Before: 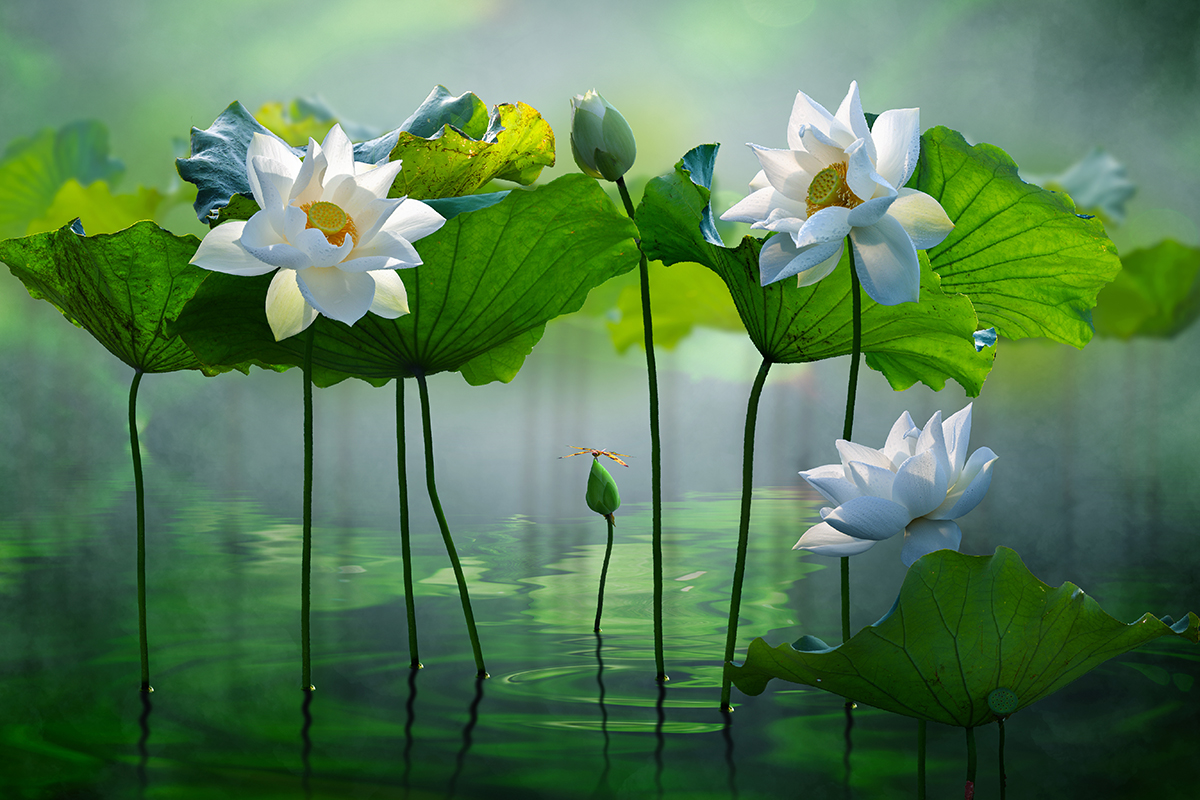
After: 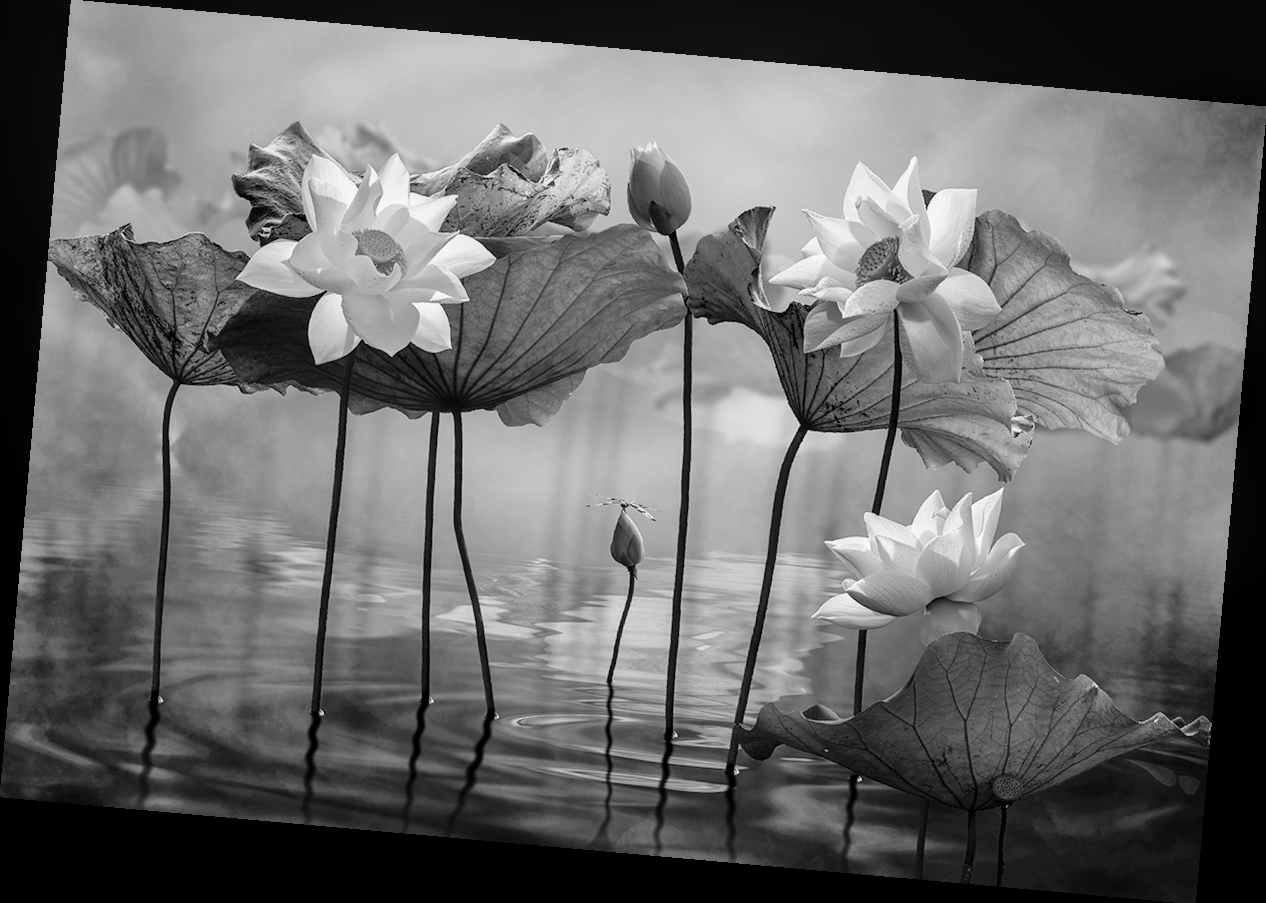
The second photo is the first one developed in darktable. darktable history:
tone curve: curves: ch0 [(0, 0) (0.135, 0.09) (0.326, 0.386) (0.489, 0.573) (0.663, 0.749) (0.854, 0.897) (1, 0.974)]; ch1 [(0, 0) (0.366, 0.367) (0.475, 0.453) (0.494, 0.493) (0.504, 0.497) (0.544, 0.569) (0.562, 0.605) (0.622, 0.694) (1, 1)]; ch2 [(0, 0) (0.333, 0.346) (0.375, 0.375) (0.424, 0.43) (0.476, 0.492) (0.502, 0.503) (0.533, 0.534) (0.572, 0.603) (0.605, 0.656) (0.641, 0.709) (1, 1)], color space Lab, independent channels, preserve colors none
monochrome: on, module defaults
local contrast: on, module defaults
shadows and highlights: radius 108.52, shadows 40.68, highlights -72.88, low approximation 0.01, soften with gaussian
rotate and perspective: rotation 5.12°, automatic cropping off
